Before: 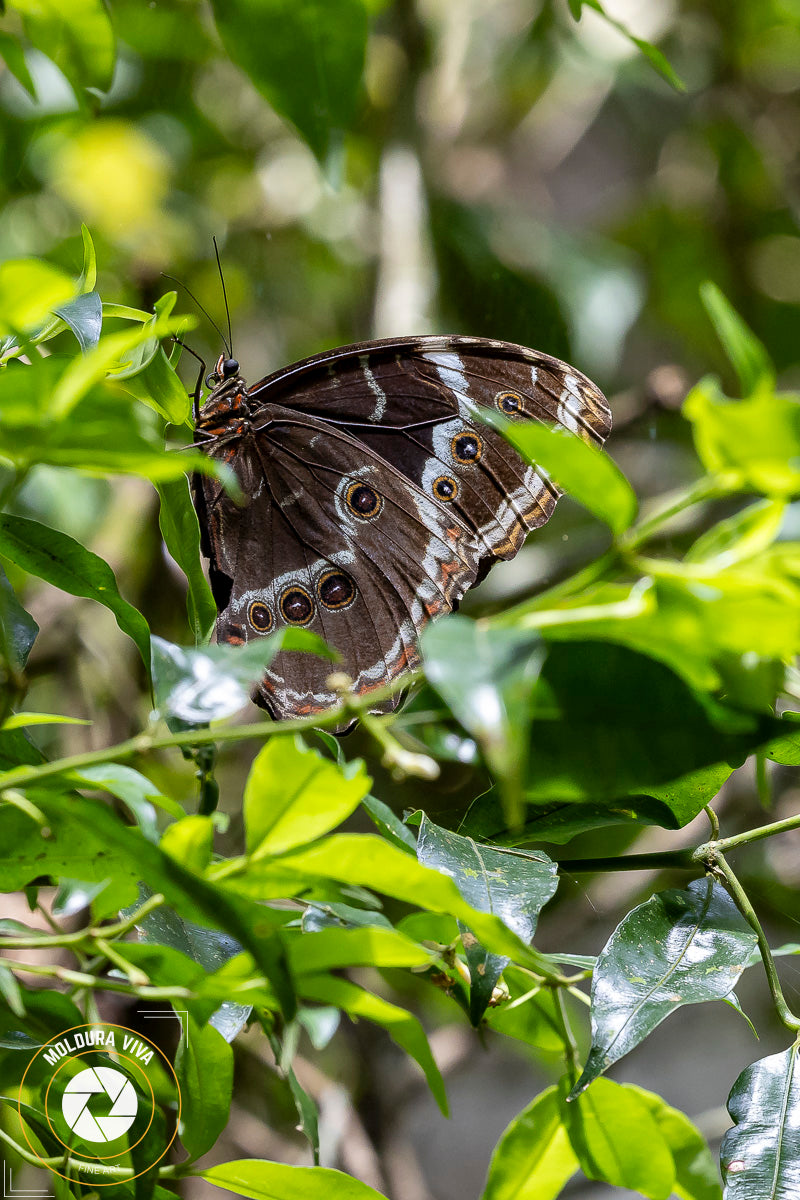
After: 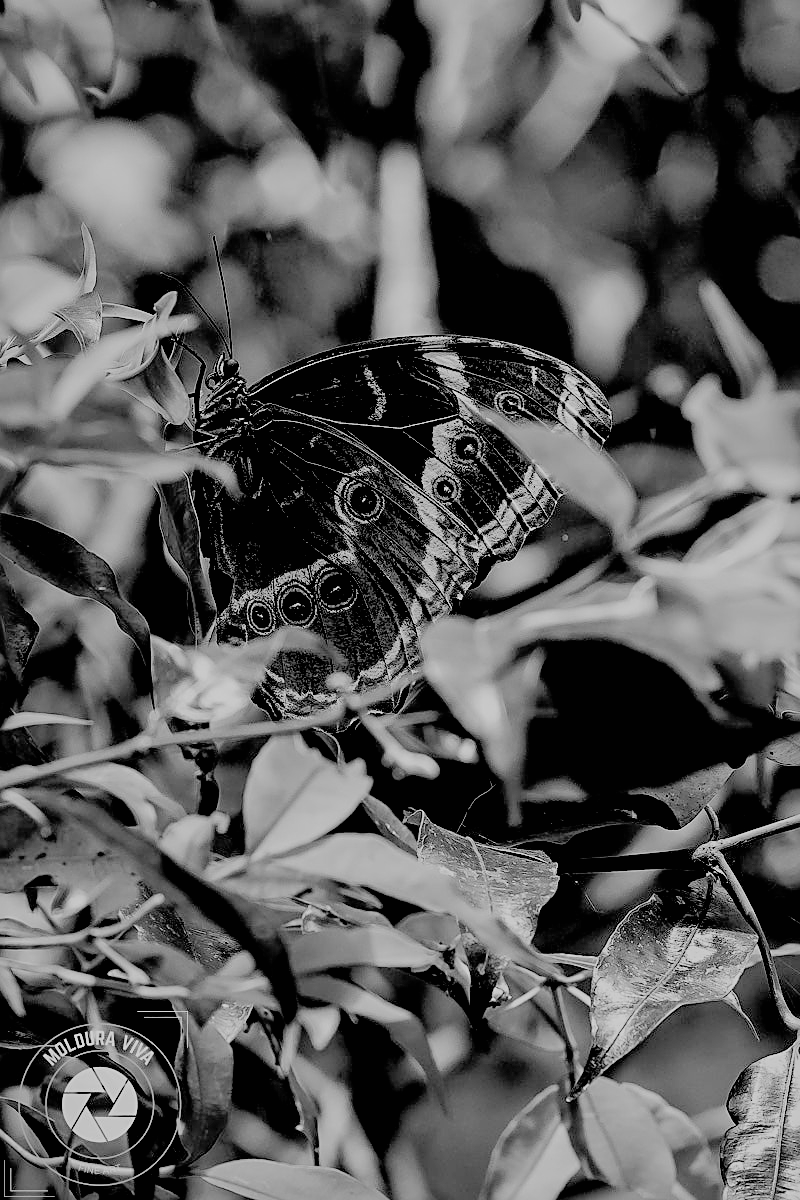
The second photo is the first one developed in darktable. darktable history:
sharpen: on, module defaults
filmic rgb: black relative exposure -2.85 EV, white relative exposure 4.56 EV, hardness 1.77, contrast 1.25, preserve chrominance no, color science v5 (2021)
exposure: black level correction 0.029, exposure -0.073 EV, compensate highlight preservation false
monochrome: a 0, b 0, size 0.5, highlights 0.57
color correction: saturation 0.2
shadows and highlights: on, module defaults
